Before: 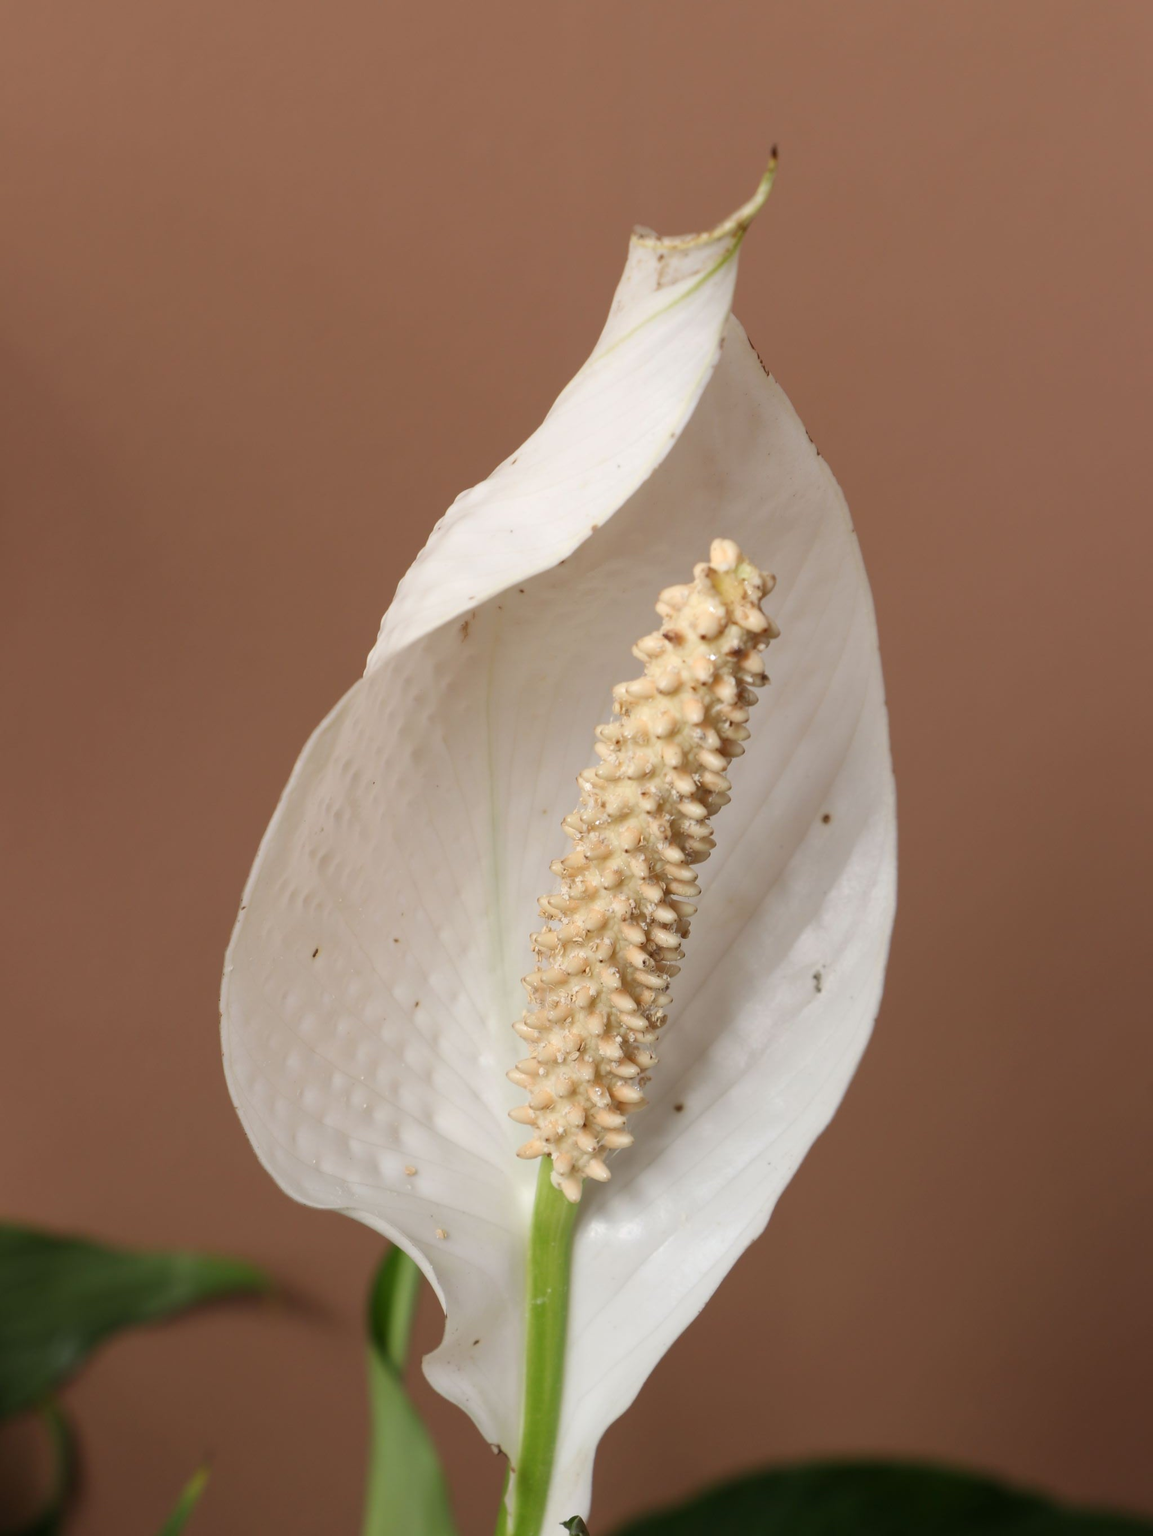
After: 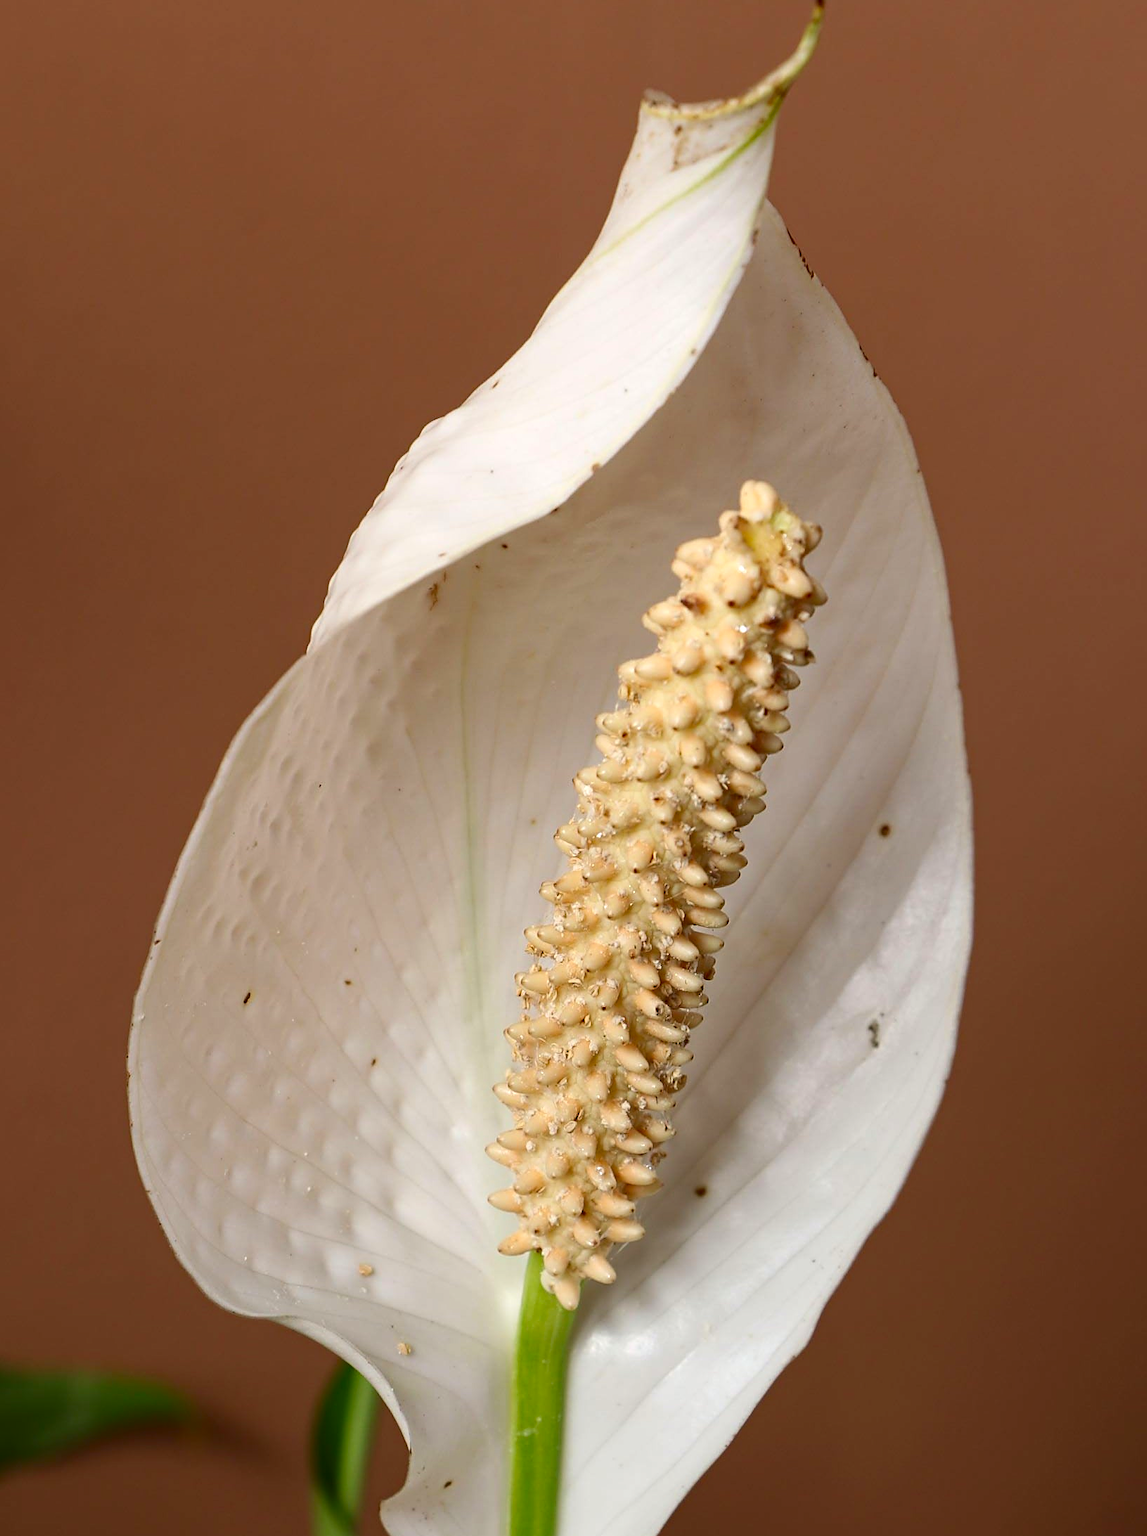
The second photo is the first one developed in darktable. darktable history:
exposure: exposure 0.133 EV, compensate highlight preservation false
crop and rotate: left 10.238%, top 10.011%, right 10.069%, bottom 9.866%
haze removal: adaptive false
contrast brightness saturation: contrast 0.118, brightness -0.118, saturation 0.197
sharpen: on, module defaults
